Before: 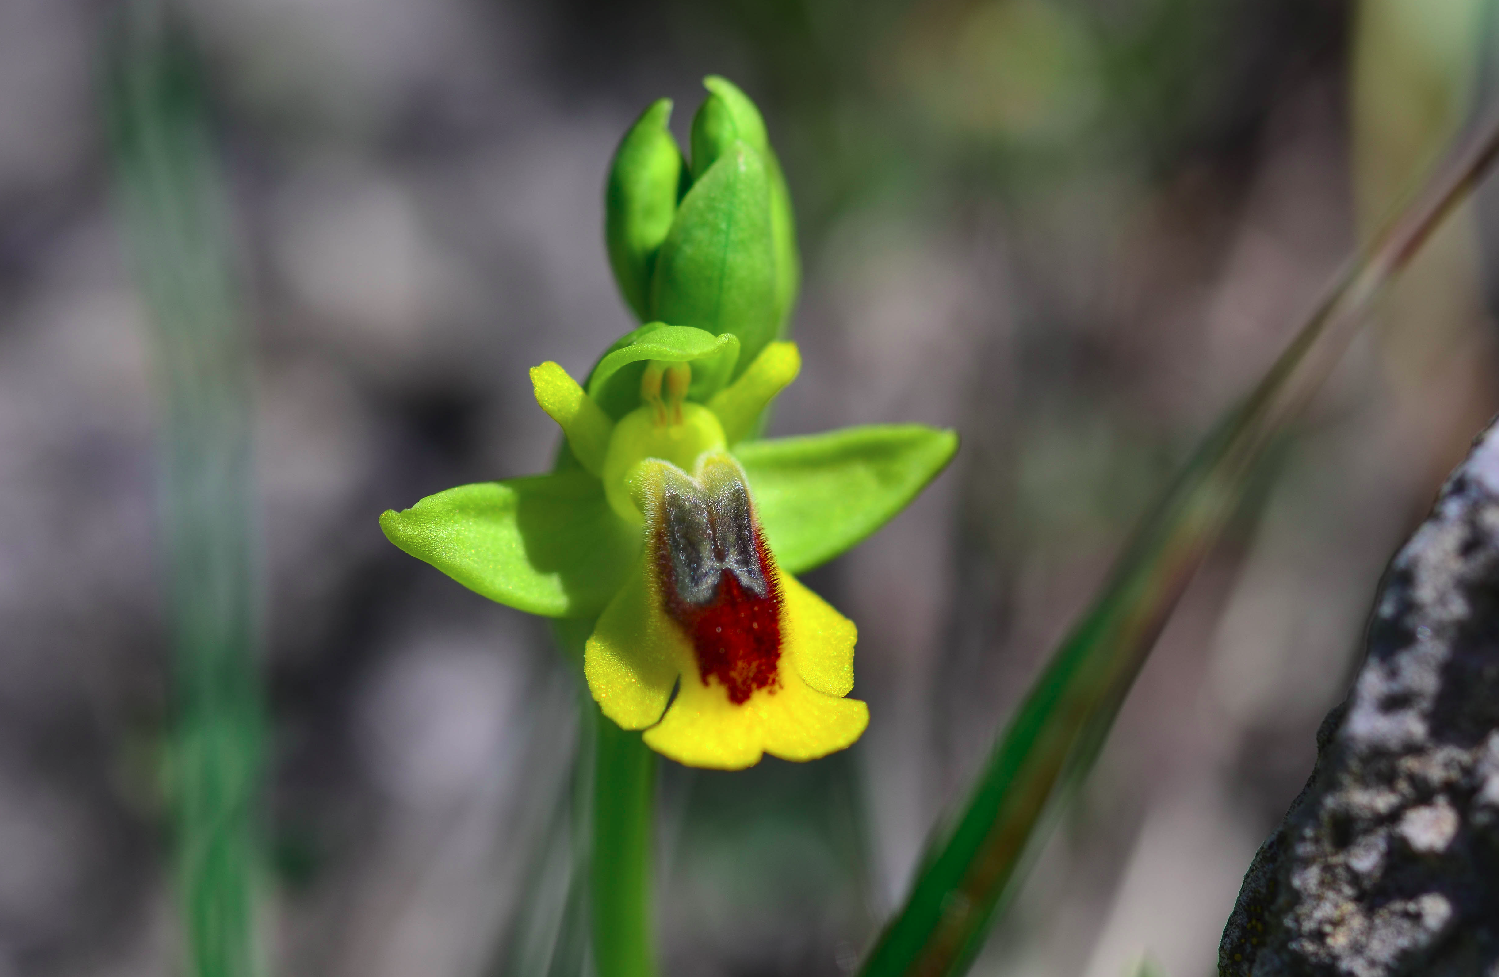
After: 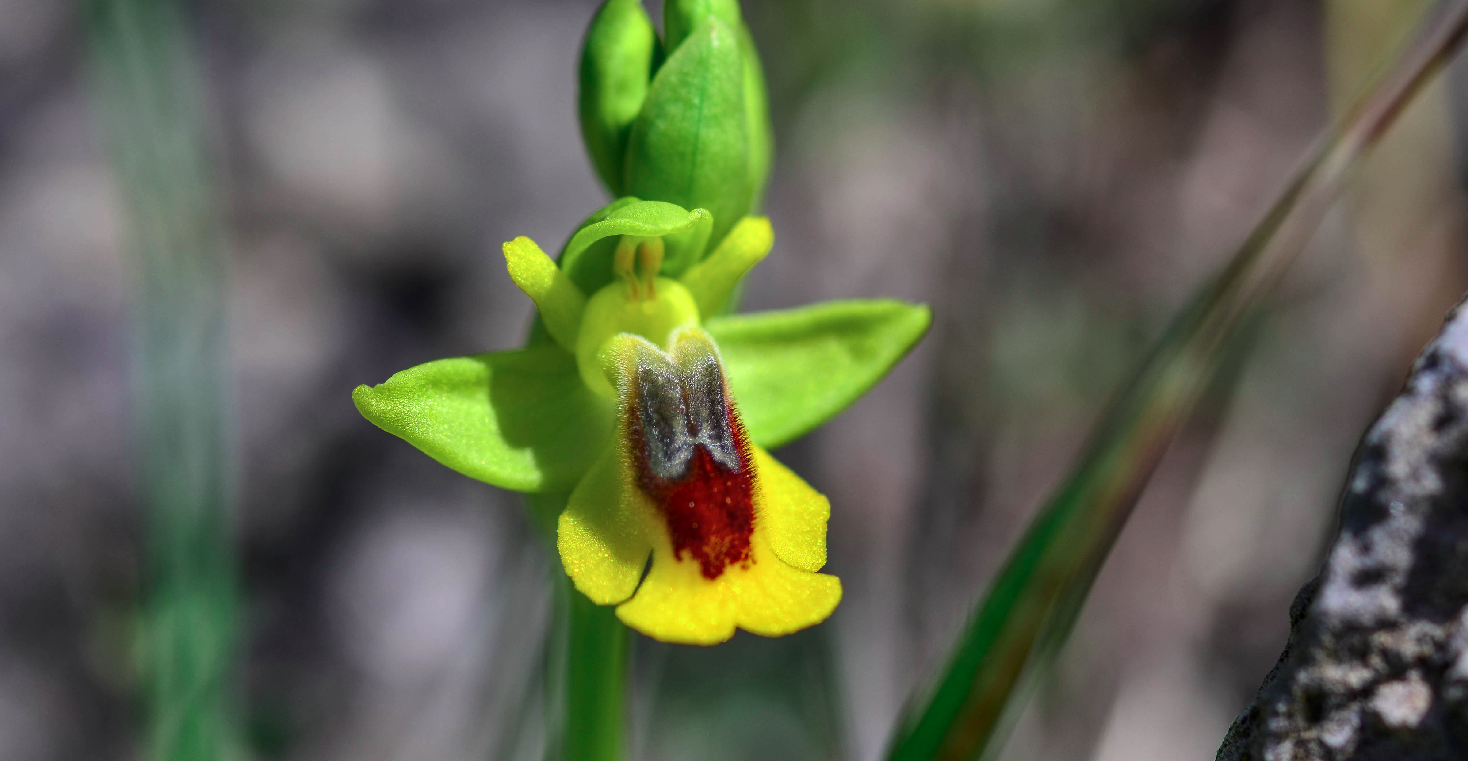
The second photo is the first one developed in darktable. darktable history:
crop and rotate: left 1.814%, top 12.818%, right 0.25%, bottom 9.225%
local contrast: on, module defaults
